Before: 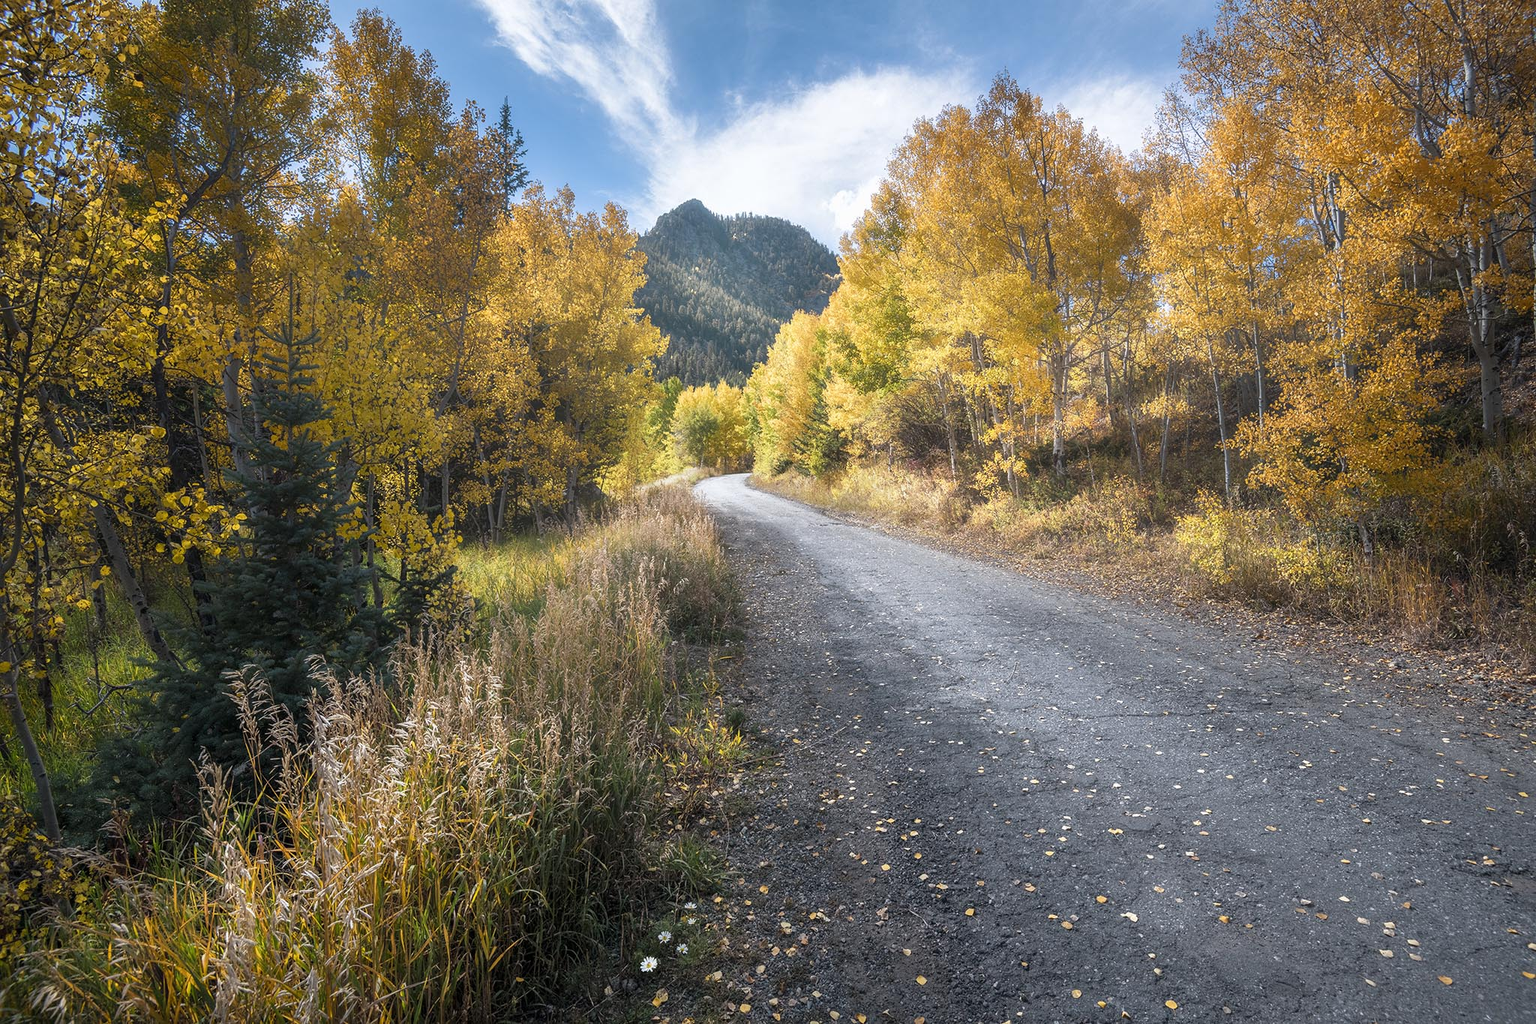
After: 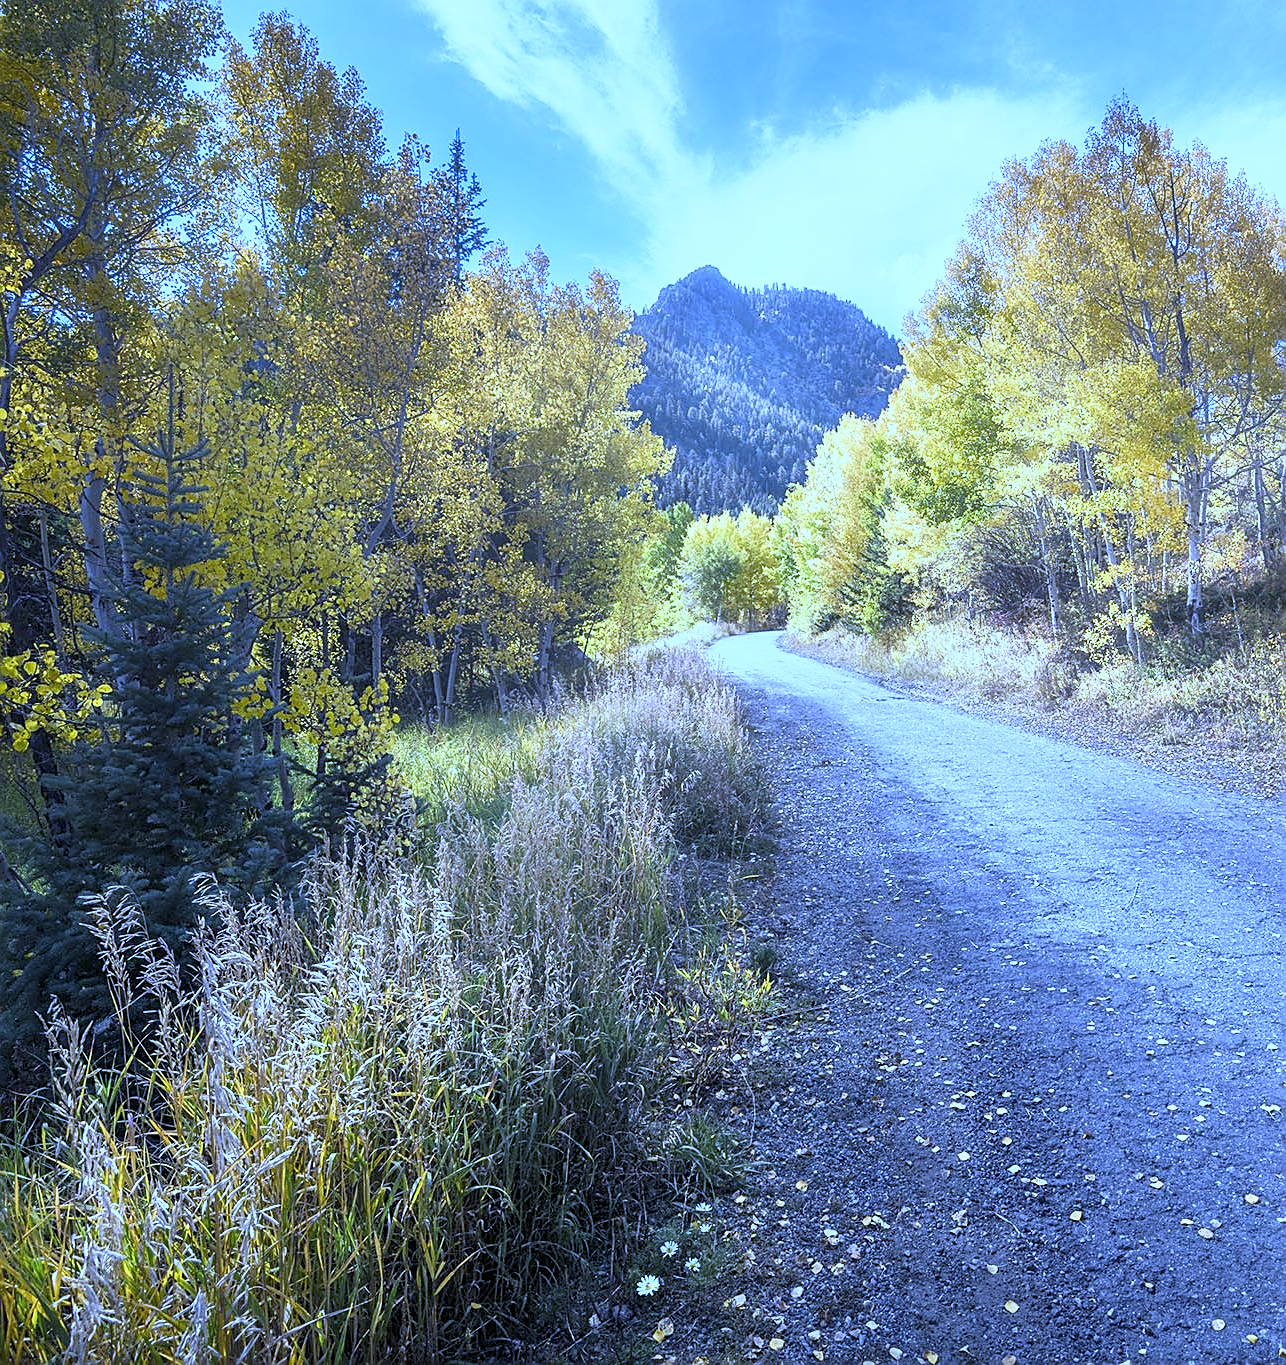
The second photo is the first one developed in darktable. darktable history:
sharpen: on, module defaults
white balance: red 0.766, blue 1.537
base curve: curves: ch0 [(0, 0) (0.557, 0.834) (1, 1)]
crop: left 10.644%, right 26.528%
